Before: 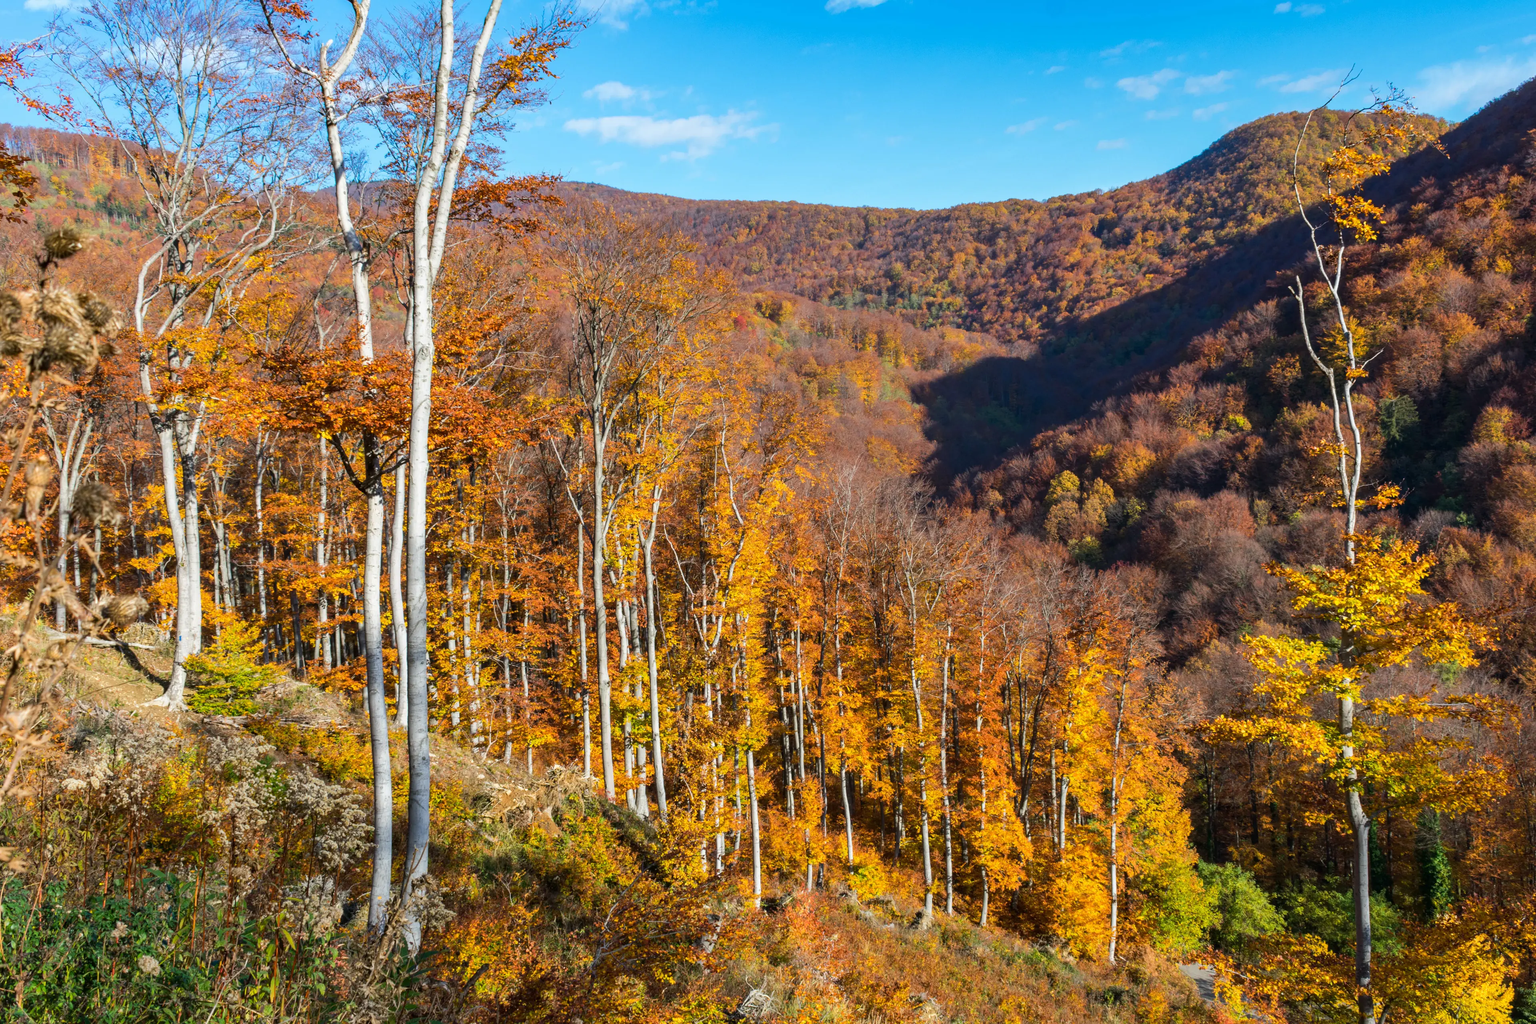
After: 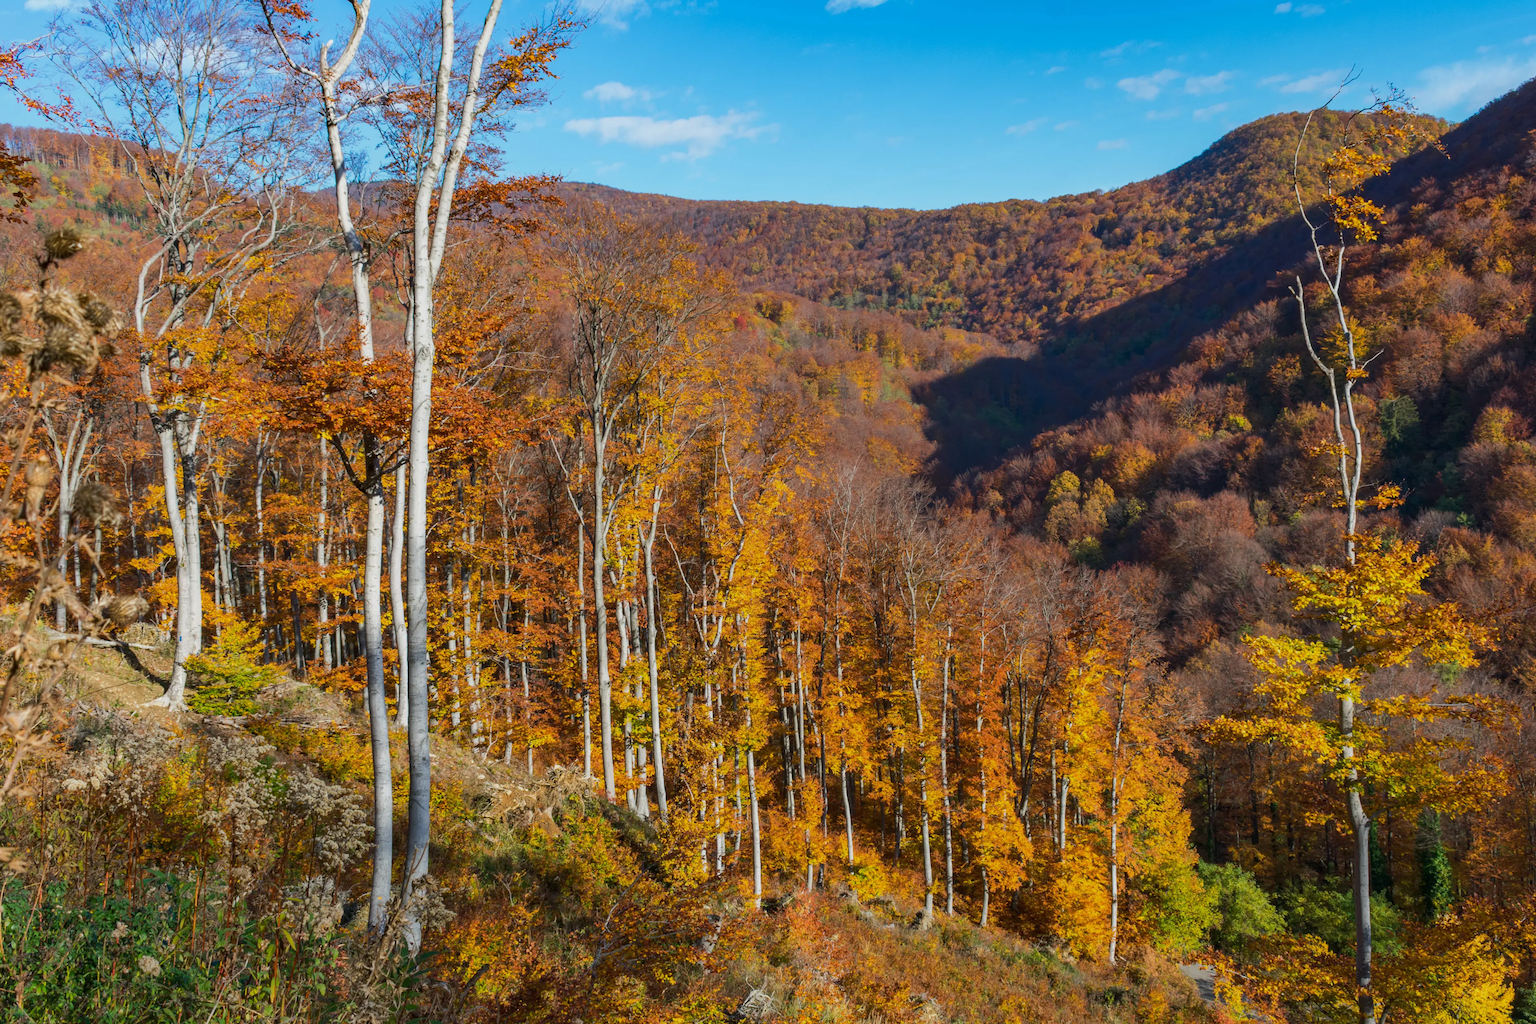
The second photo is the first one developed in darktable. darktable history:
tone equalizer: -8 EV 0.24 EV, -7 EV 0.417 EV, -6 EV 0.446 EV, -5 EV 0.259 EV, -3 EV -0.252 EV, -2 EV -0.395 EV, -1 EV -0.423 EV, +0 EV -0.221 EV
